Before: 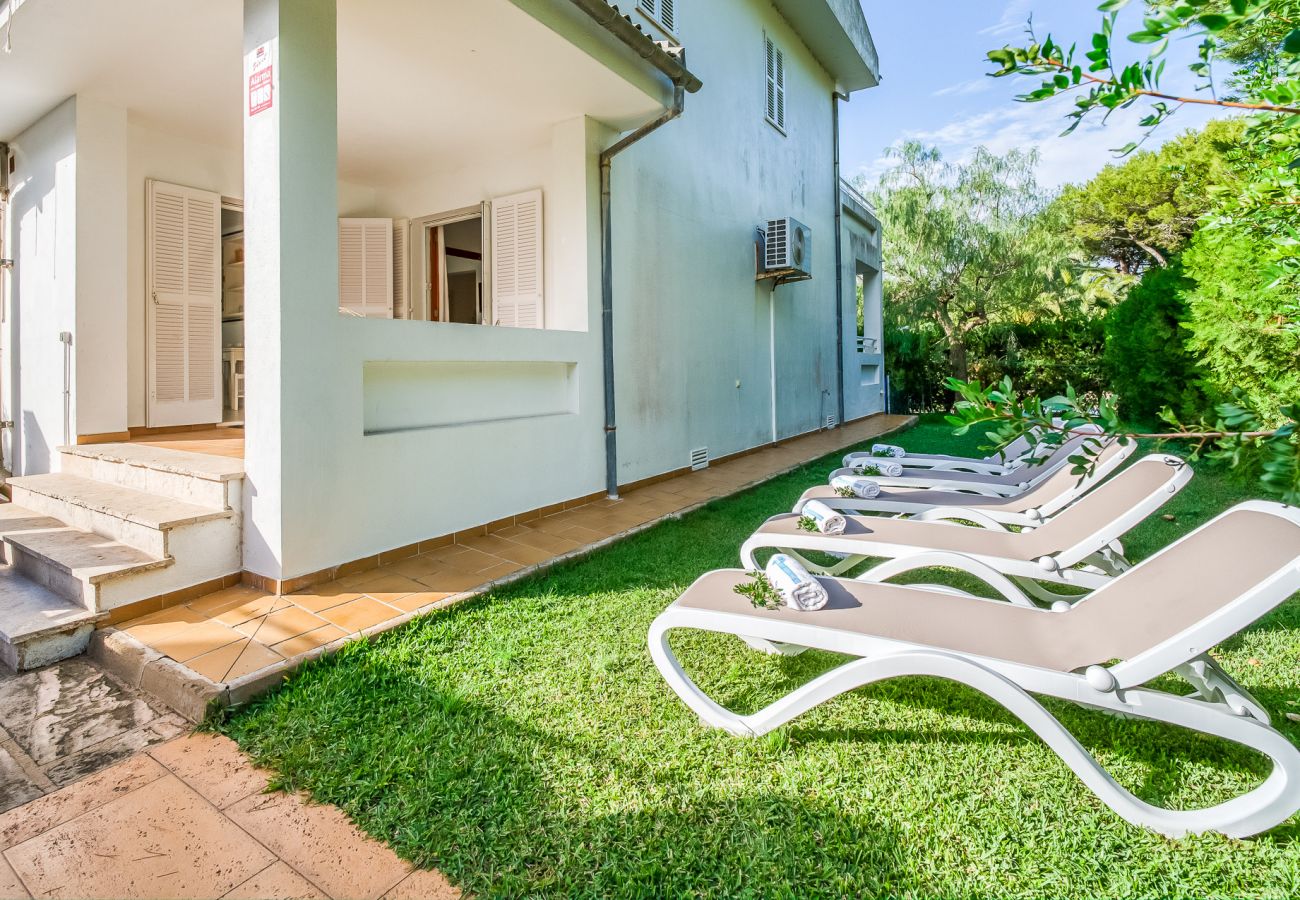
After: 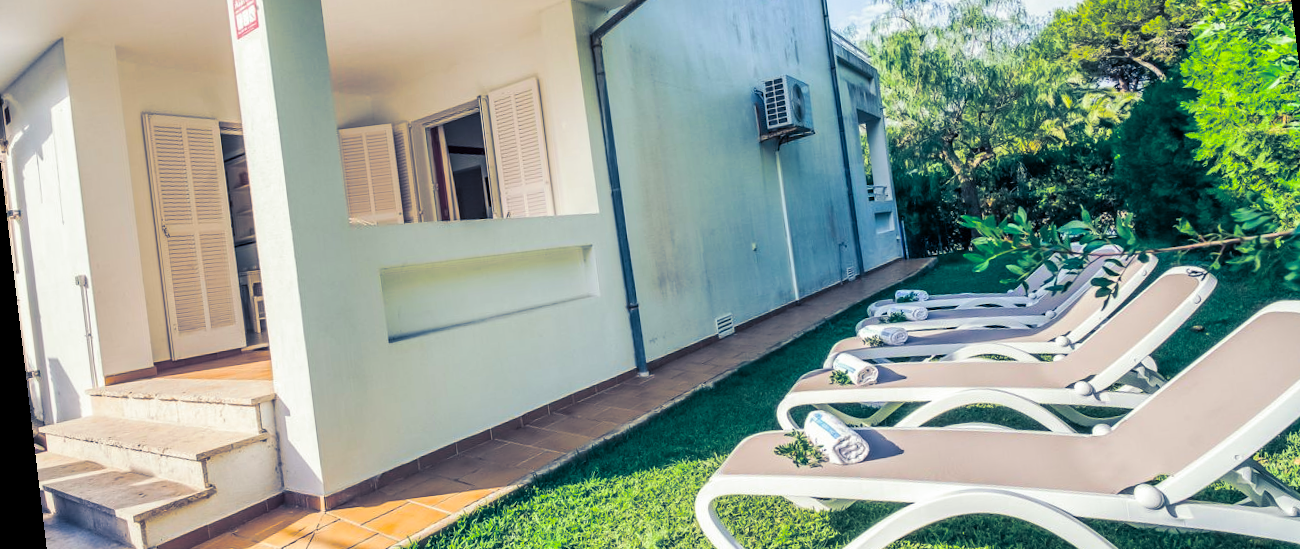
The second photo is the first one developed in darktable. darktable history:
color balance: output saturation 120%
rotate and perspective: rotation -6.83°, automatic cropping off
split-toning: shadows › hue 226.8°, shadows › saturation 0.84
shadows and highlights: shadows 37.27, highlights -28.18, soften with gaussian
crop: left 1.744%, top 19.225%, right 5.069%, bottom 28.357%
